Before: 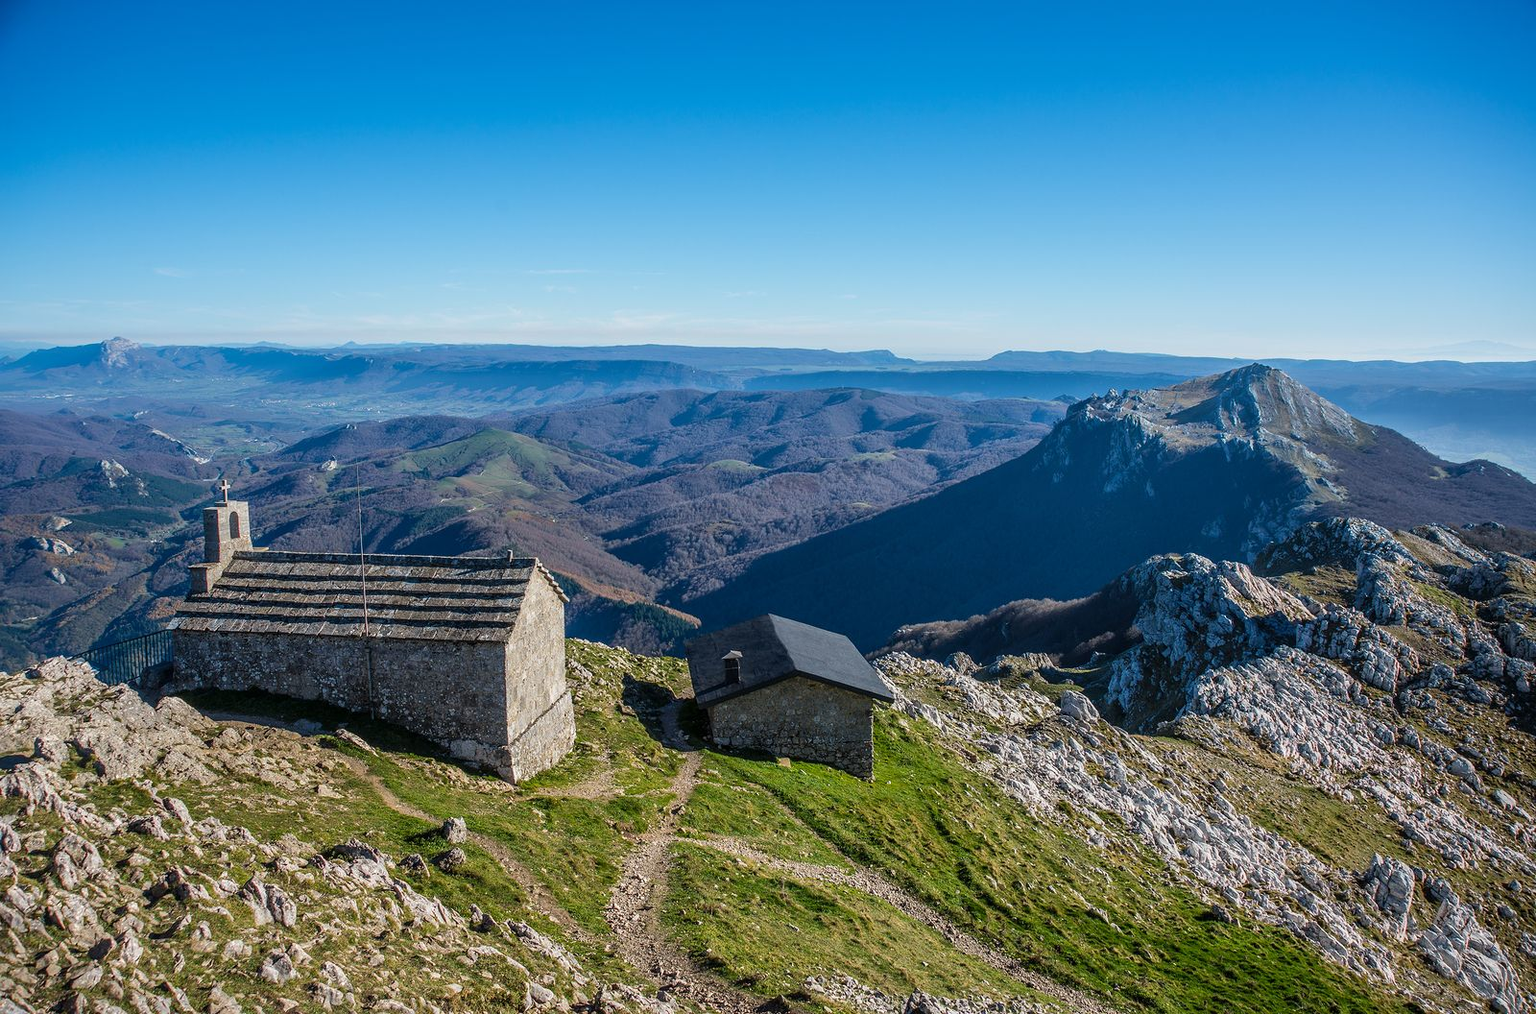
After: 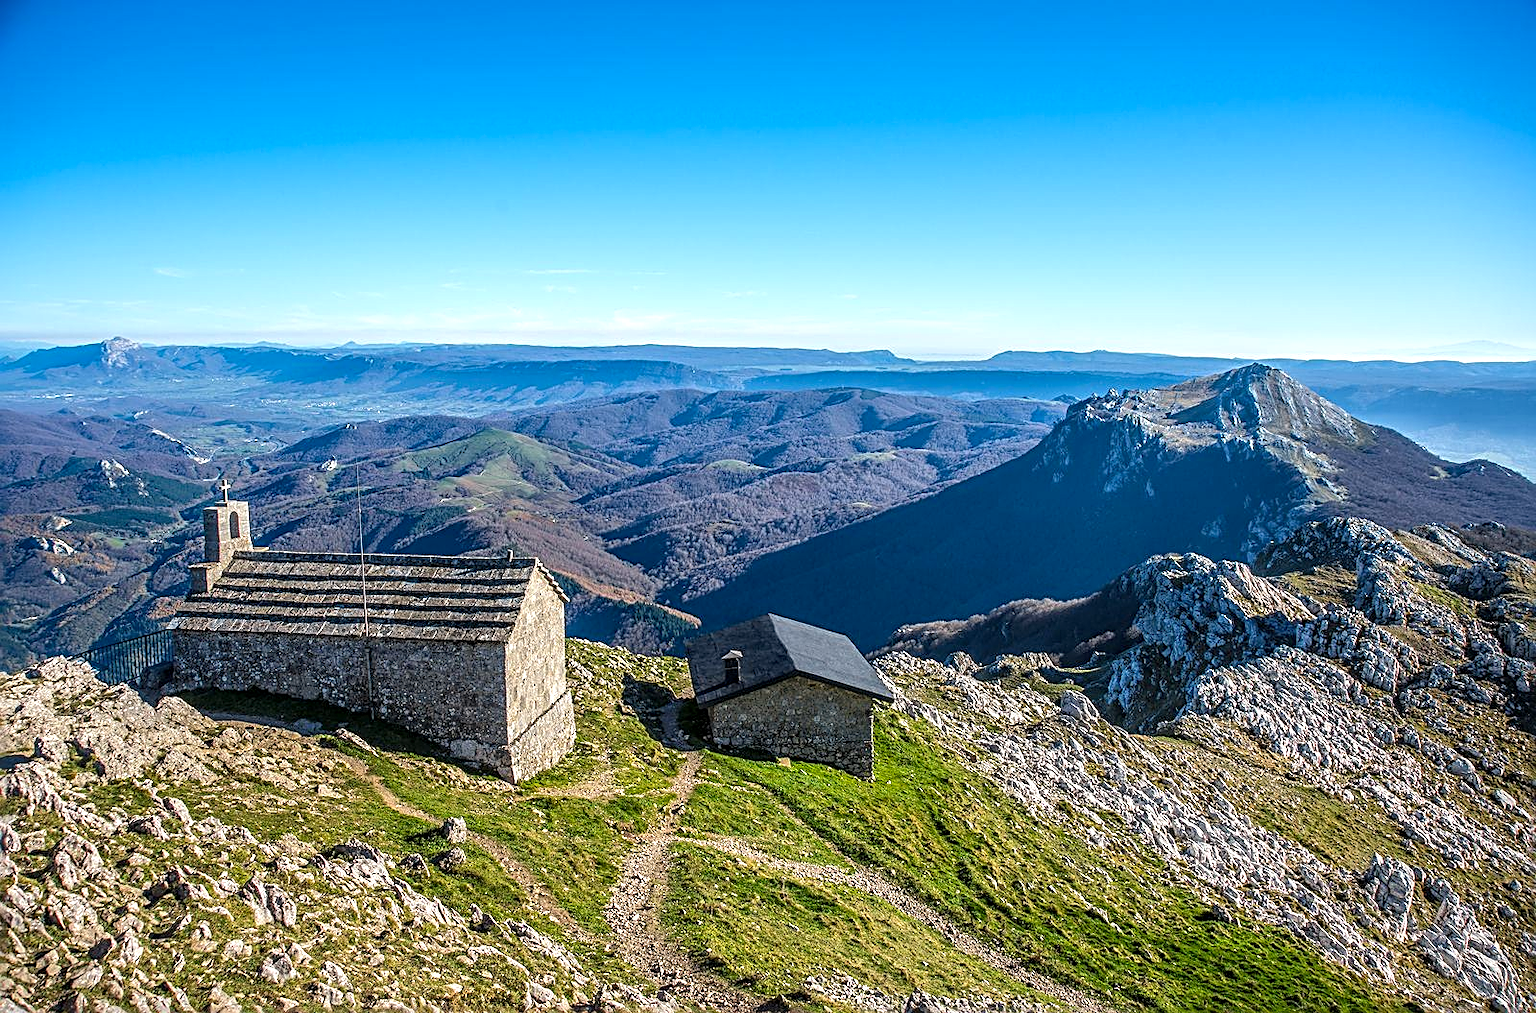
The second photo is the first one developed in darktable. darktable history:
tone equalizer: edges refinement/feathering 500, mask exposure compensation -1.57 EV, preserve details no
local contrast: on, module defaults
exposure: exposure 0.496 EV, compensate exposure bias true, compensate highlight preservation false
color correction: highlights a* 0.856, highlights b* 2.87, saturation 1.1
sharpen: radius 2.598, amount 0.682
